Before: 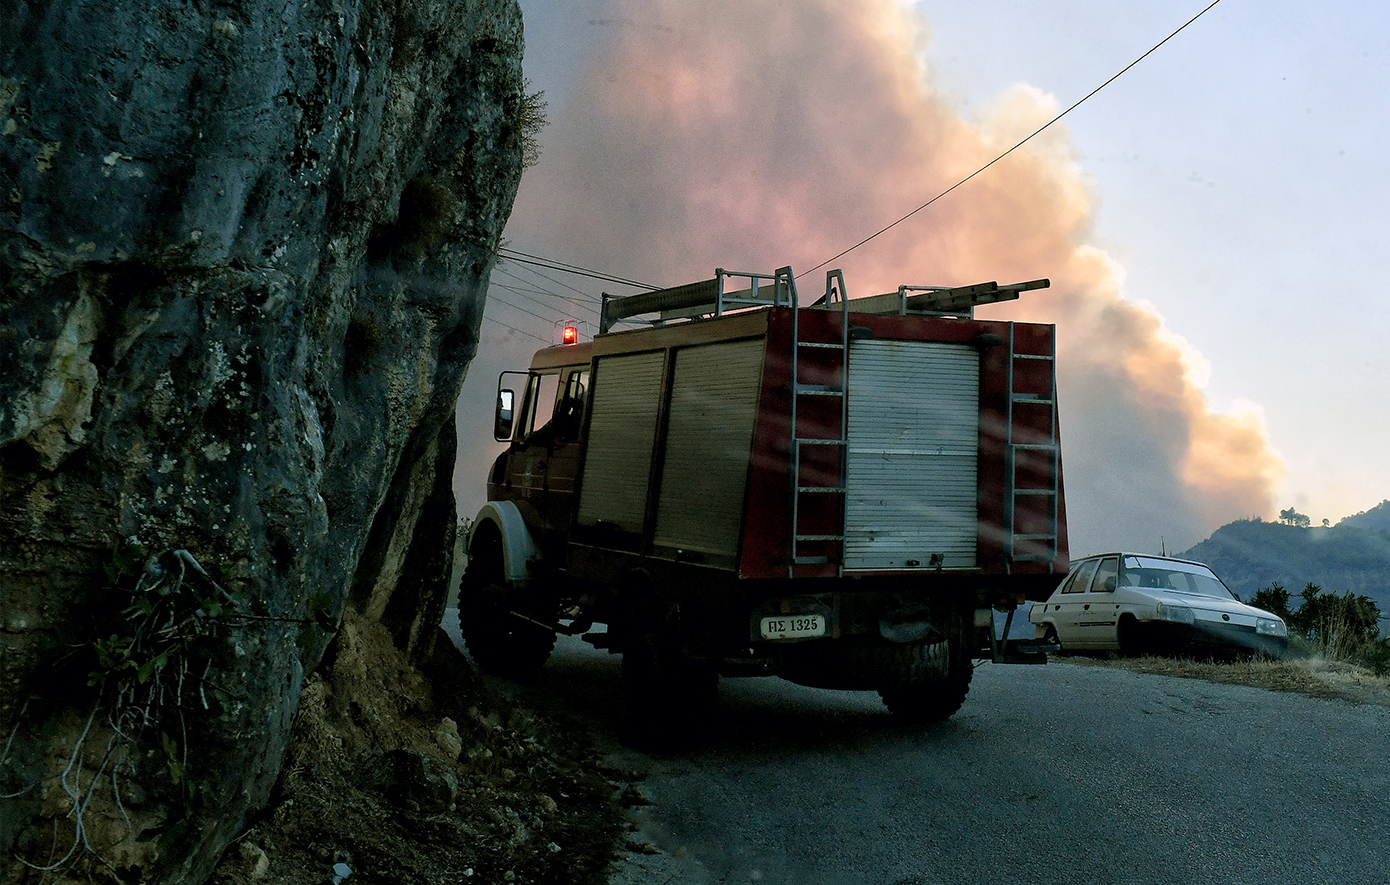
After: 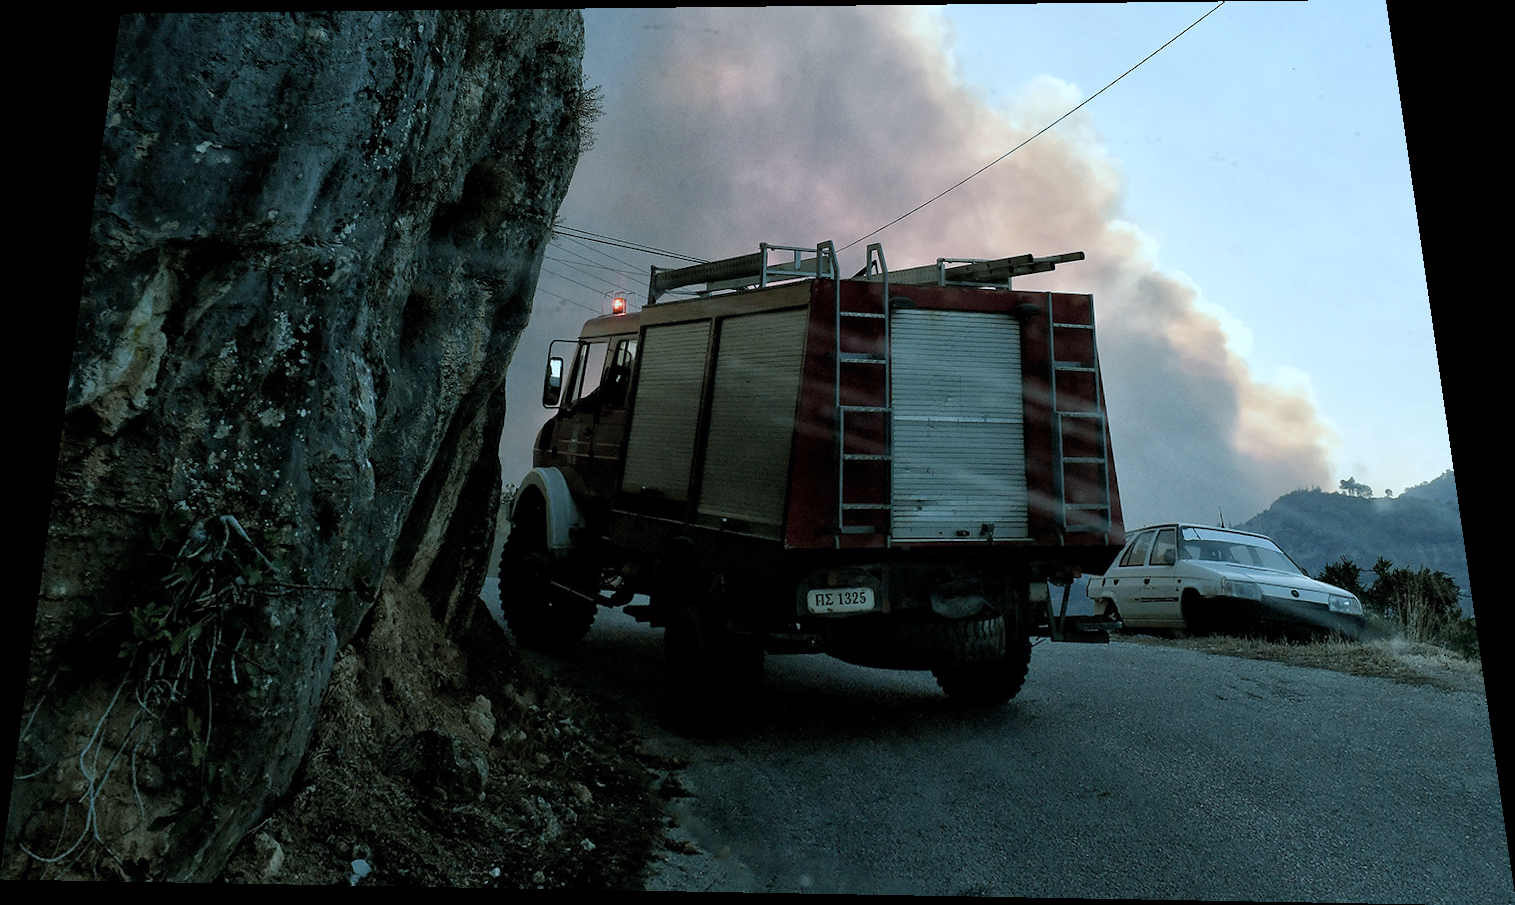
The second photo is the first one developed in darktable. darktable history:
color correction: highlights a* -12.64, highlights b* -18.1, saturation 0.7
rotate and perspective: rotation 0.128°, lens shift (vertical) -0.181, lens shift (horizontal) -0.044, shear 0.001, automatic cropping off
